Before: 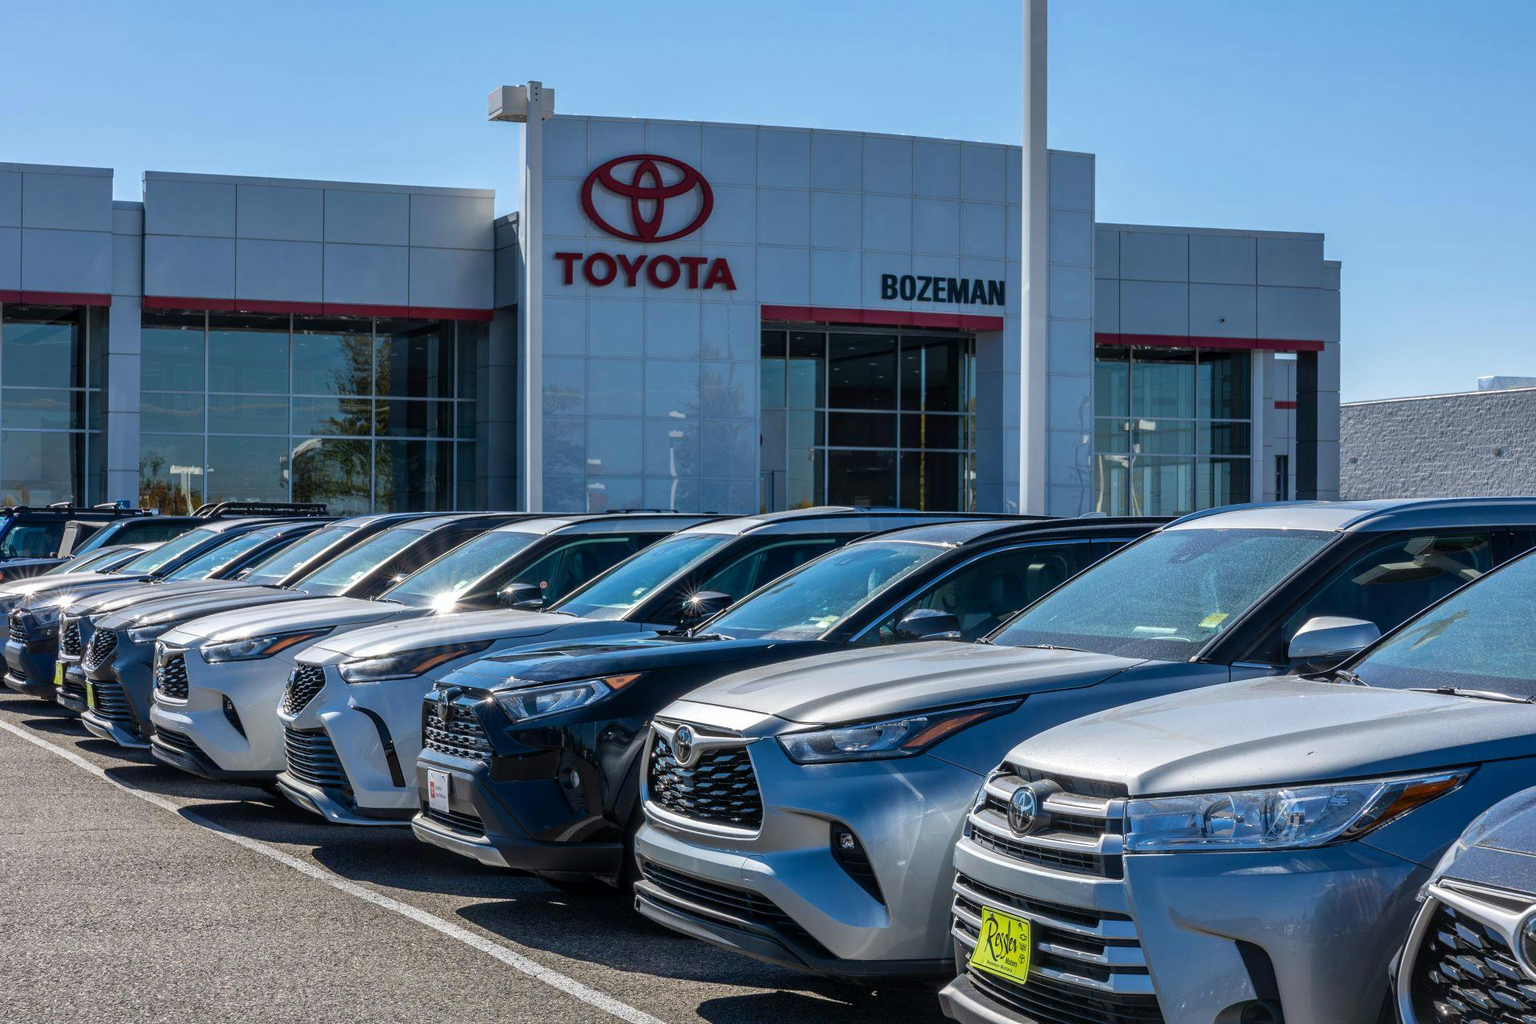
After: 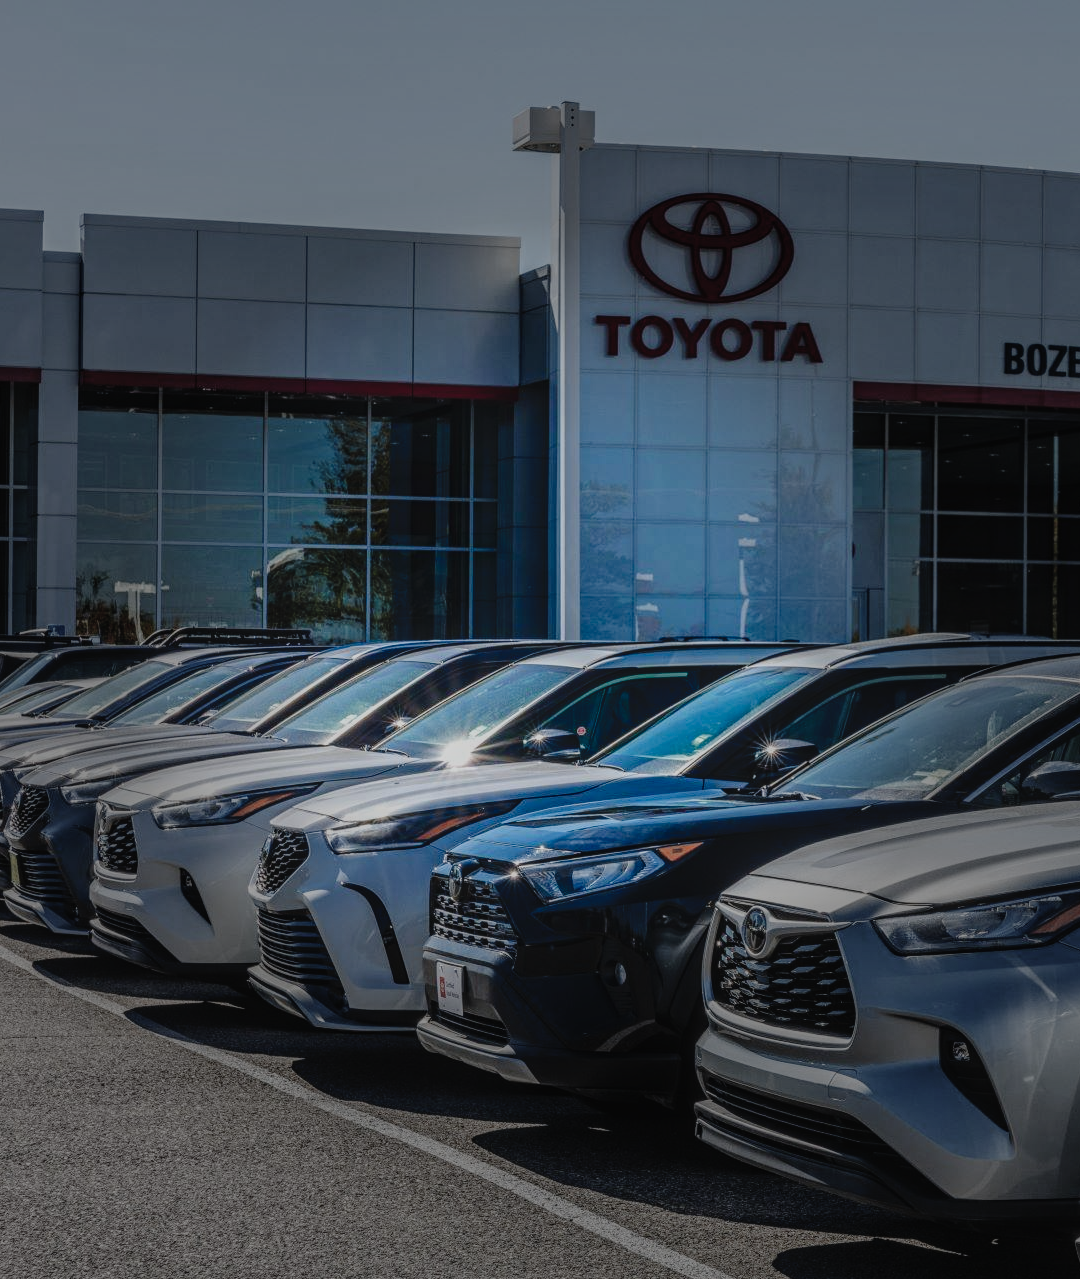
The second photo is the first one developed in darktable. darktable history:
crop: left 5.114%, right 38.589%
local contrast: on, module defaults
vignetting: fall-off start 31.28%, fall-off radius 34.64%, brightness -0.575
contrast equalizer: y [[0.439, 0.44, 0.442, 0.457, 0.493, 0.498], [0.5 ×6], [0.5 ×6], [0 ×6], [0 ×6]], mix 0.59
tone equalizer: on, module defaults
exposure: black level correction 0, exposure -0.721 EV, compensate highlight preservation false
color zones: curves: ch1 [(0.309, 0.524) (0.41, 0.329) (0.508, 0.509)]; ch2 [(0.25, 0.457) (0.75, 0.5)]
tone curve: curves: ch0 [(0, 0) (0.003, 0.047) (0.011, 0.051) (0.025, 0.061) (0.044, 0.075) (0.069, 0.09) (0.1, 0.102) (0.136, 0.125) (0.177, 0.173) (0.224, 0.226) (0.277, 0.303) (0.335, 0.388) (0.399, 0.469) (0.468, 0.545) (0.543, 0.623) (0.623, 0.695) (0.709, 0.766) (0.801, 0.832) (0.898, 0.905) (1, 1)], preserve colors none
